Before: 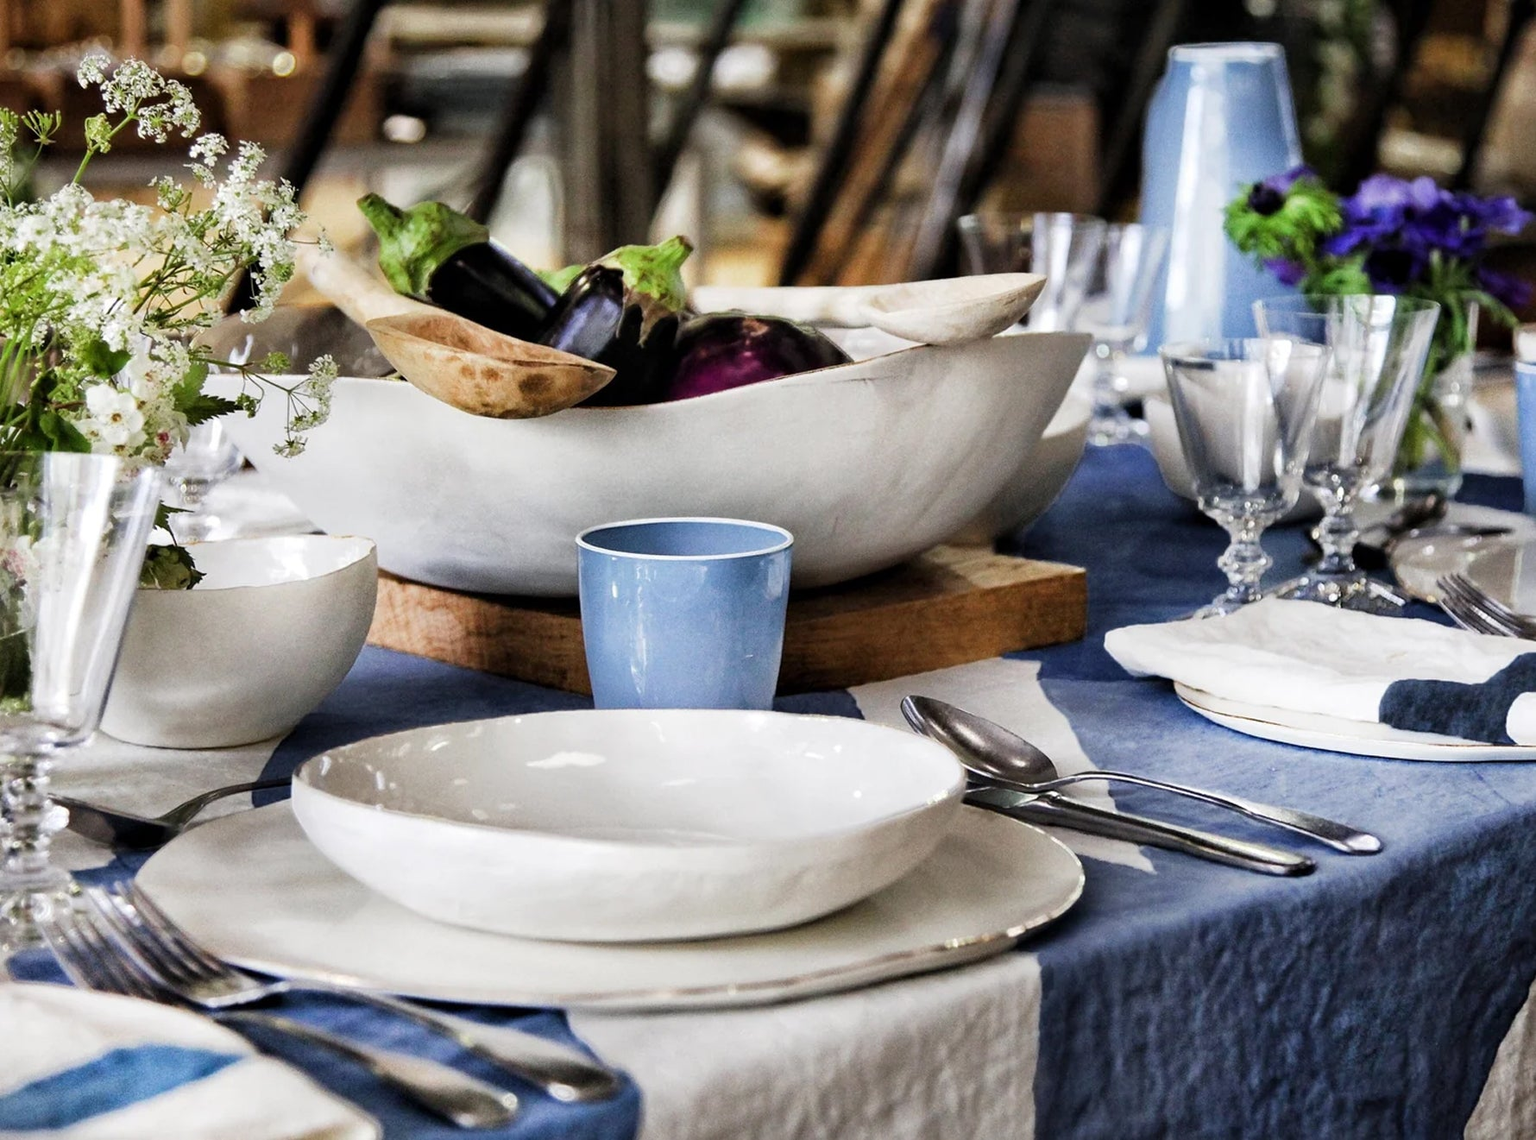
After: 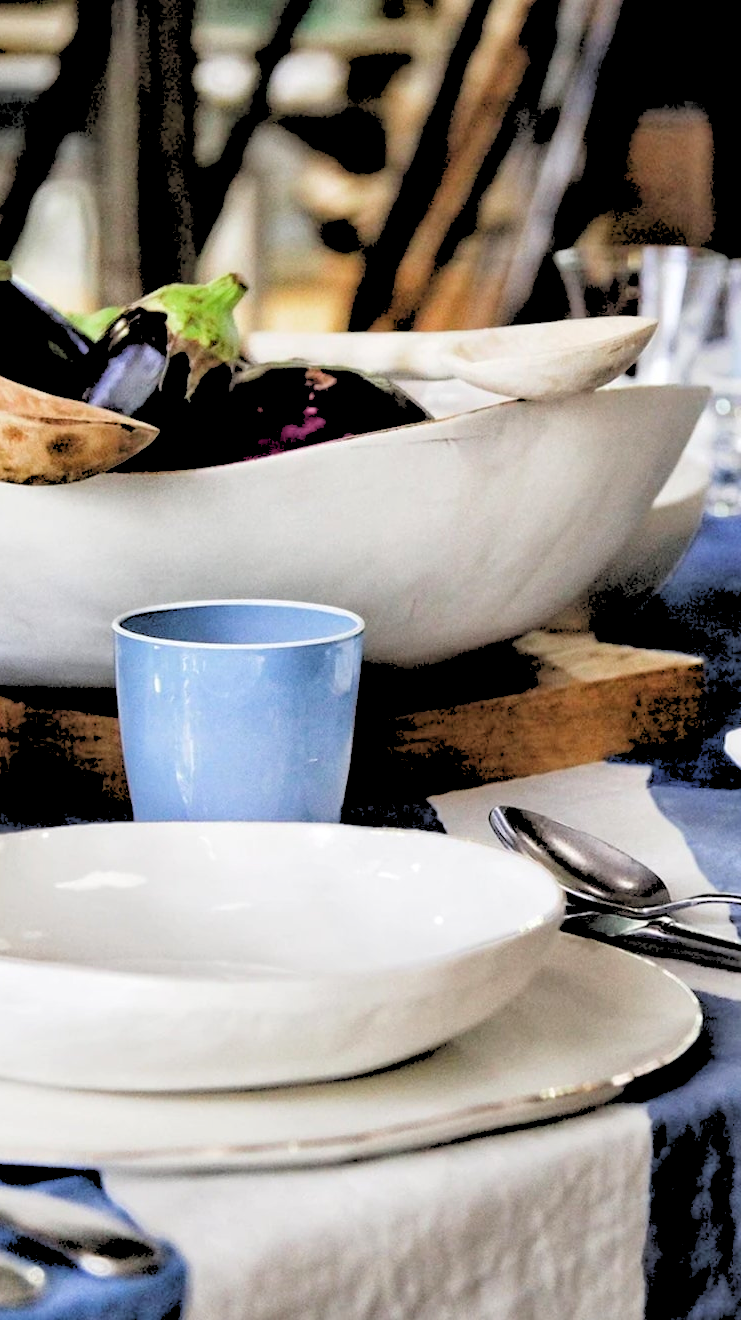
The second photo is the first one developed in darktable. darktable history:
crop: left 31.229%, right 27.105%
rgb levels: levels [[0.027, 0.429, 0.996], [0, 0.5, 1], [0, 0.5, 1]]
